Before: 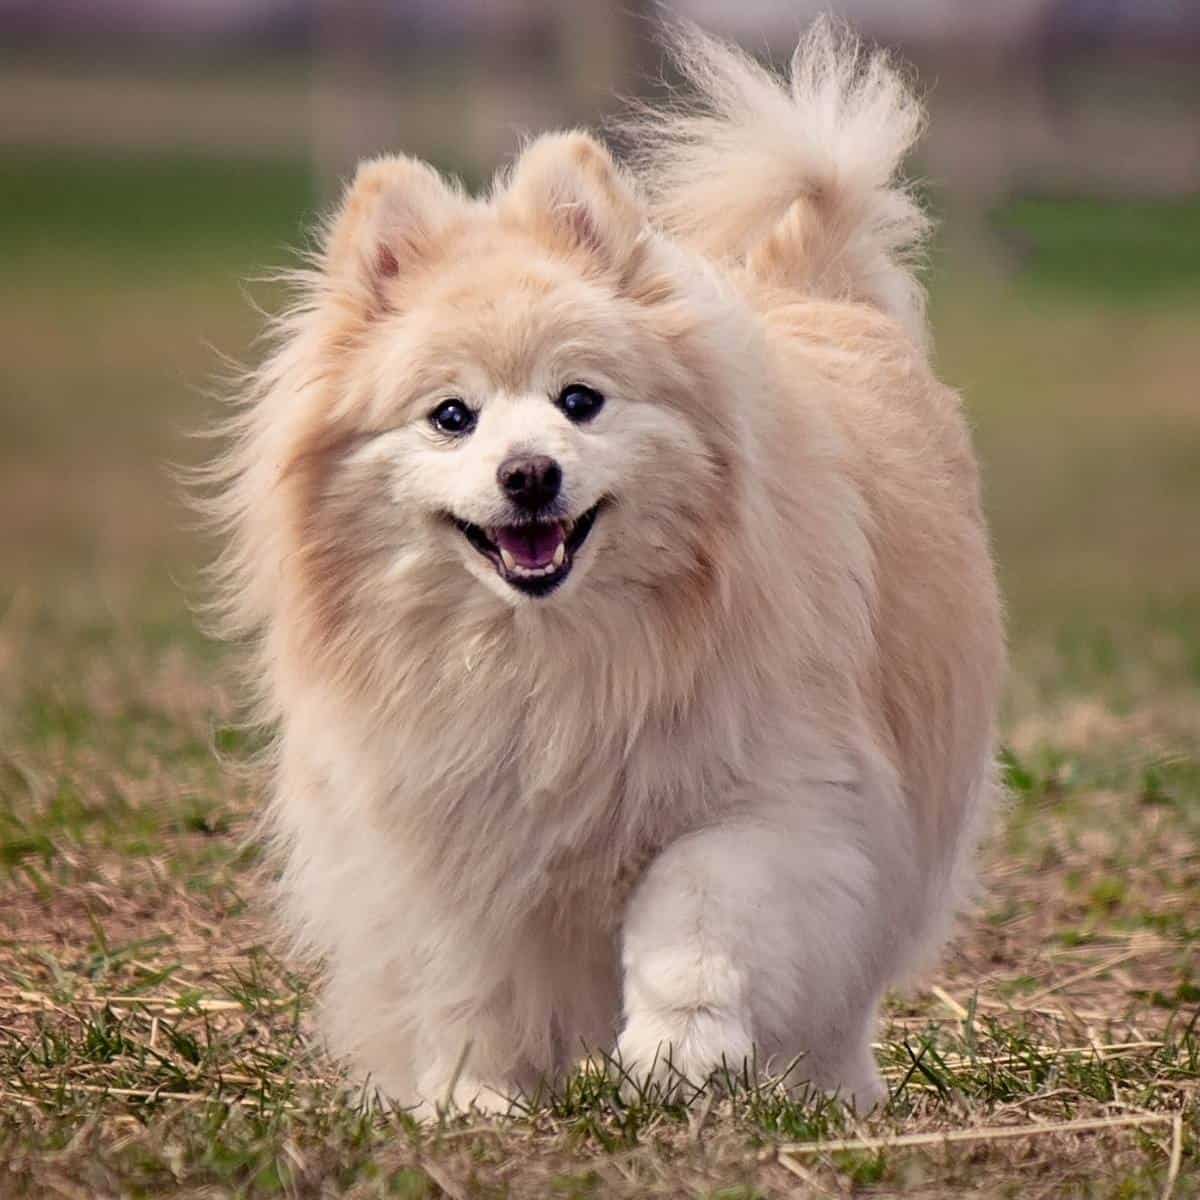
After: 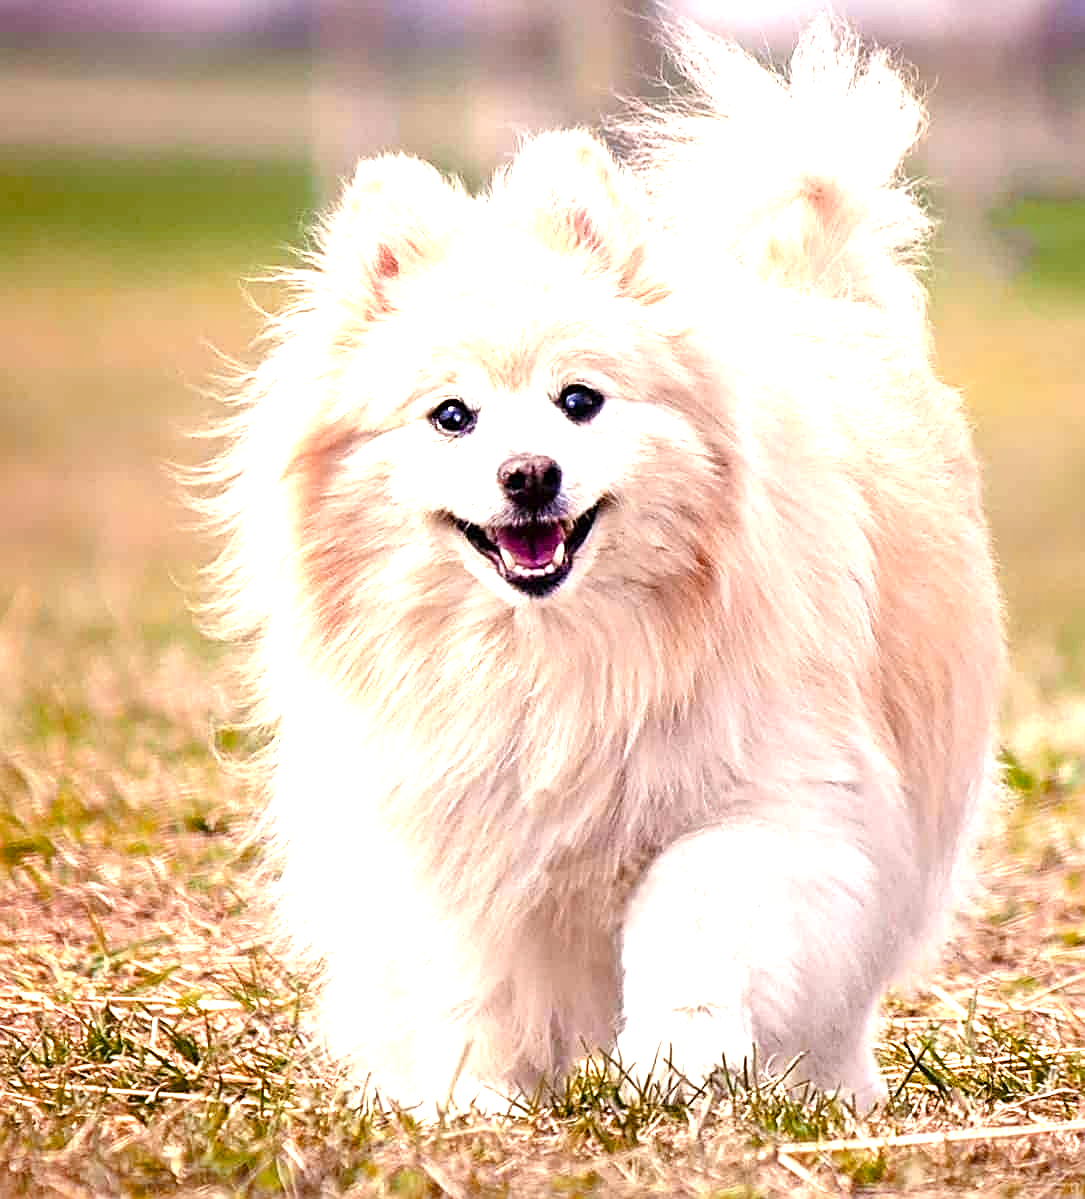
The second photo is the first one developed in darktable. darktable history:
crop: right 9.522%, bottom 0.031%
color balance rgb: shadows lift › chroma 3.867%, shadows lift › hue 89.72°, power › hue 328.91°, linear chroma grading › shadows -7.931%, linear chroma grading › global chroma 9.99%, perceptual saturation grading › global saturation 27.578%, perceptual saturation grading › highlights -24.973%, perceptual saturation grading › shadows 25.112%, global vibrance 9.789%
sharpen: on, module defaults
color zones: curves: ch1 [(0, 0.455) (0.063, 0.455) (0.286, 0.495) (0.429, 0.5) (0.571, 0.5) (0.714, 0.5) (0.857, 0.5) (1, 0.455)]; ch2 [(0, 0.532) (0.063, 0.521) (0.233, 0.447) (0.429, 0.489) (0.571, 0.5) (0.714, 0.5) (0.857, 0.5) (1, 0.532)]
exposure: black level correction 0, exposure 1.199 EV, compensate exposure bias true, compensate highlight preservation false
tone equalizer: -8 EV -0.45 EV, -7 EV -0.359 EV, -6 EV -0.341 EV, -5 EV -0.188 EV, -3 EV 0.198 EV, -2 EV 0.33 EV, -1 EV 0.405 EV, +0 EV 0.411 EV, mask exposure compensation -0.489 EV
